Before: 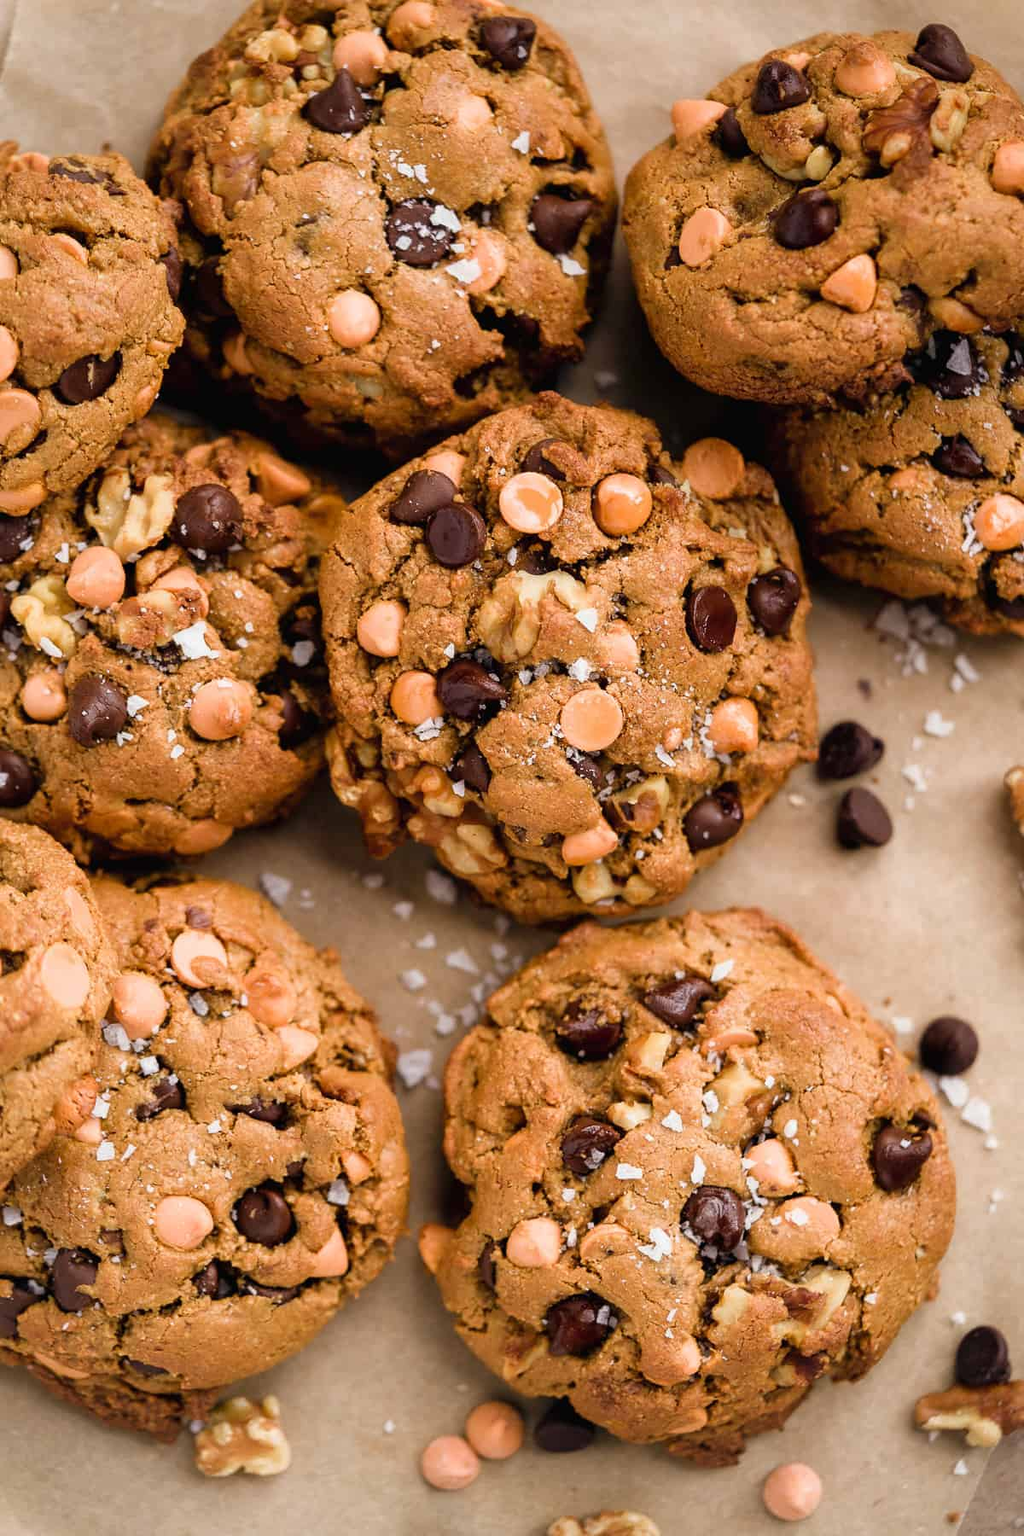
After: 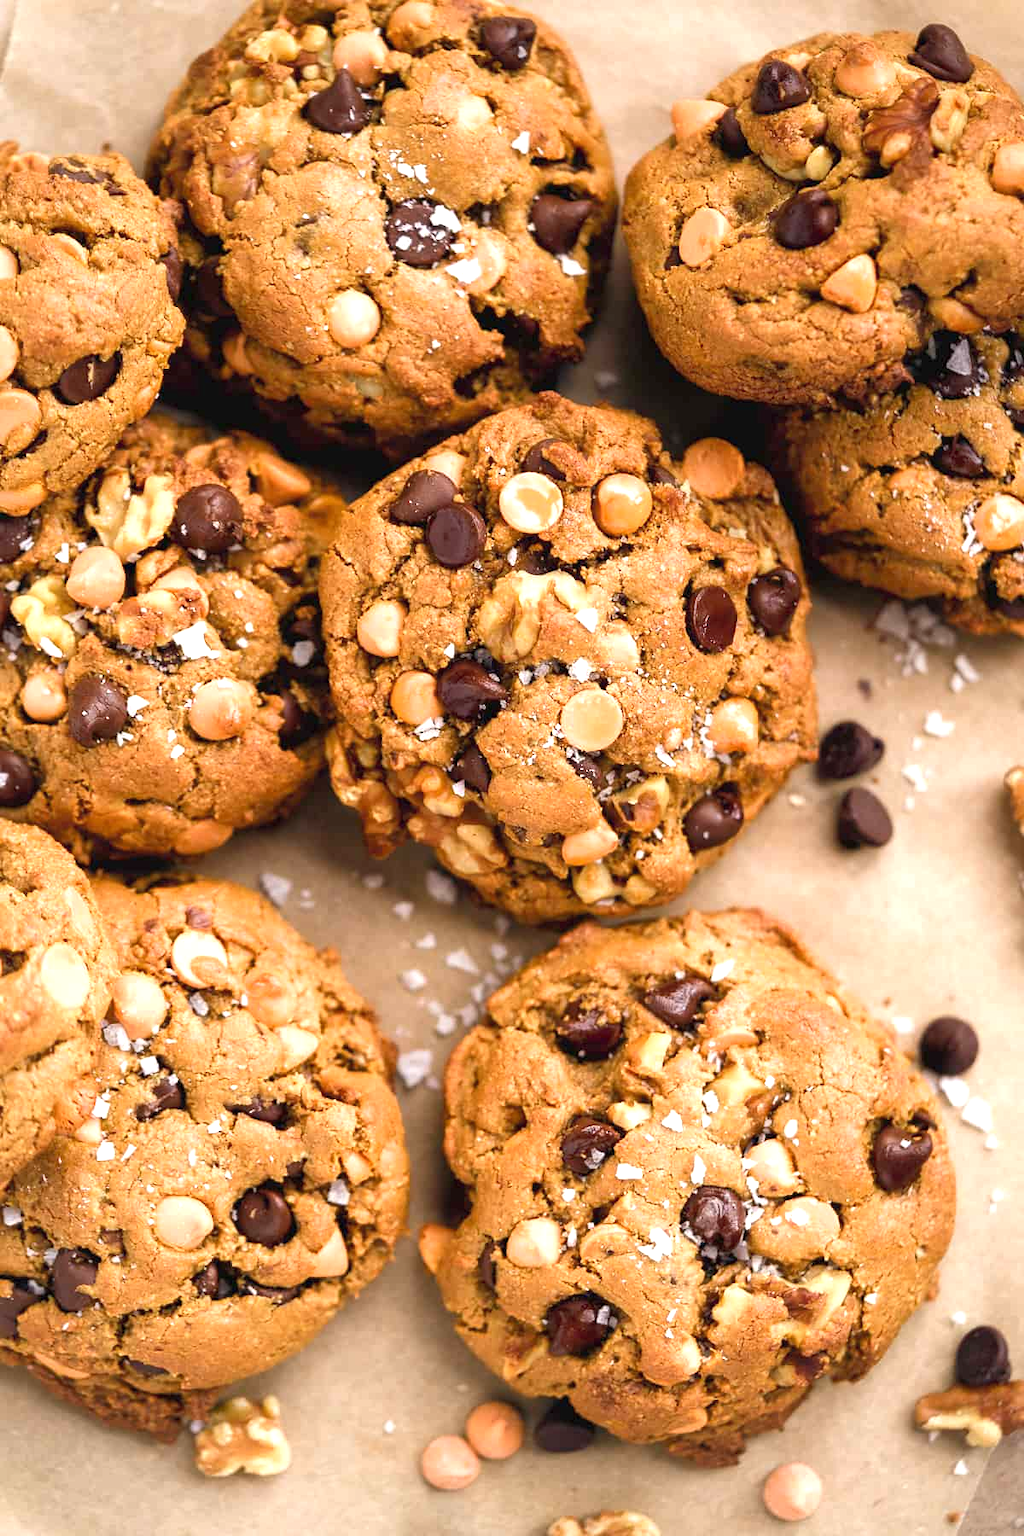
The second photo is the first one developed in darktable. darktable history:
exposure: black level correction 0, exposure 0.694 EV, compensate exposure bias true, compensate highlight preservation false
shadows and highlights: shadows 43.31, highlights 7.11
